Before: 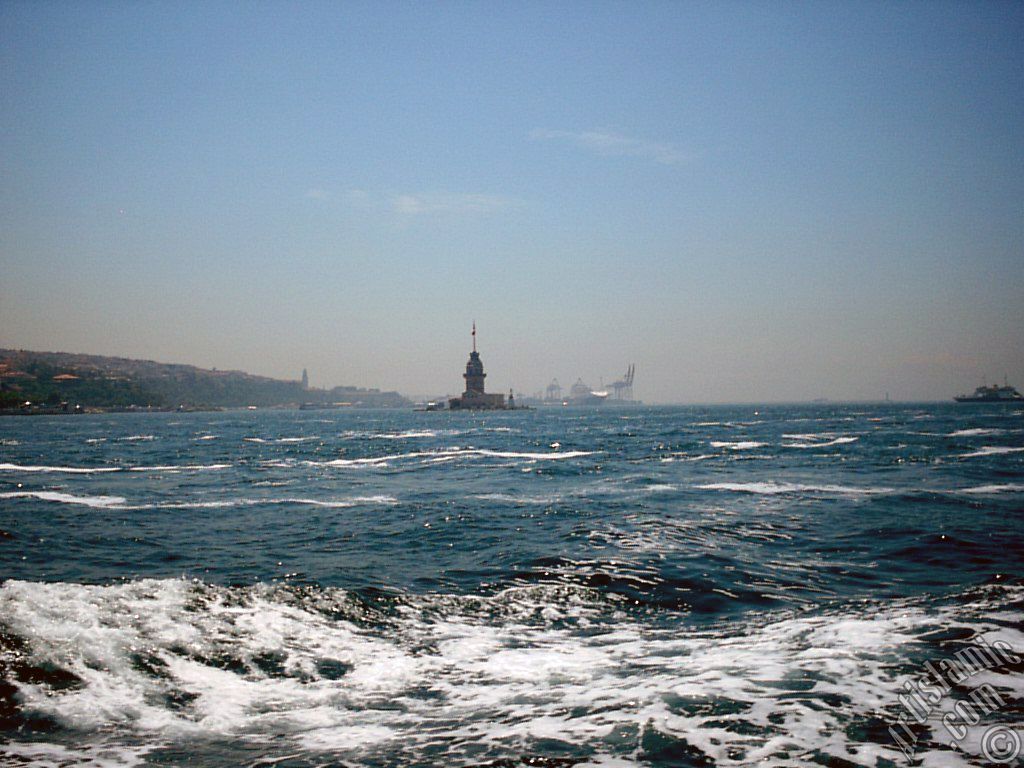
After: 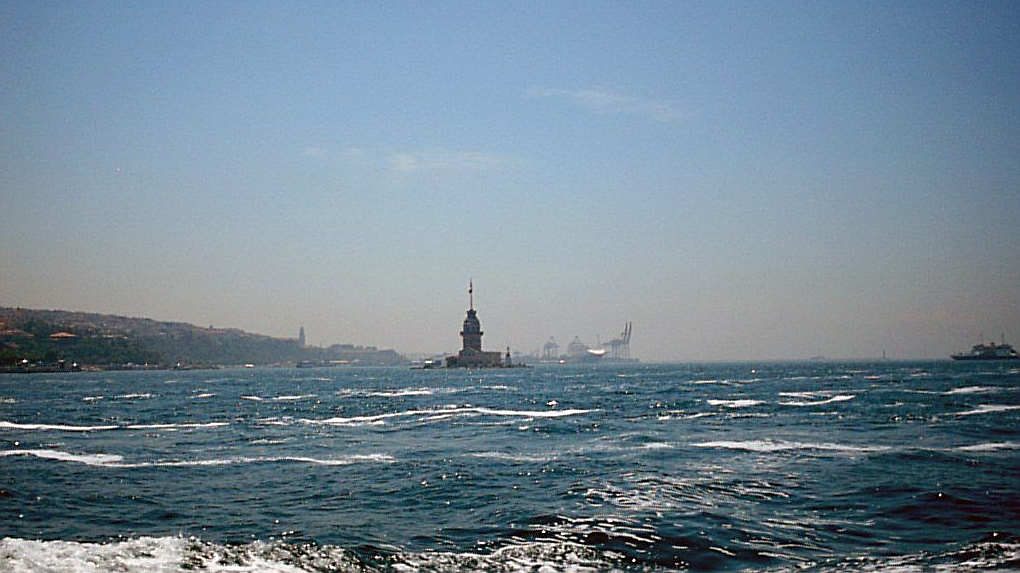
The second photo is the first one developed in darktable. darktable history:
crop: left 0.387%, top 5.469%, bottom 19.809%
sharpen: on, module defaults
